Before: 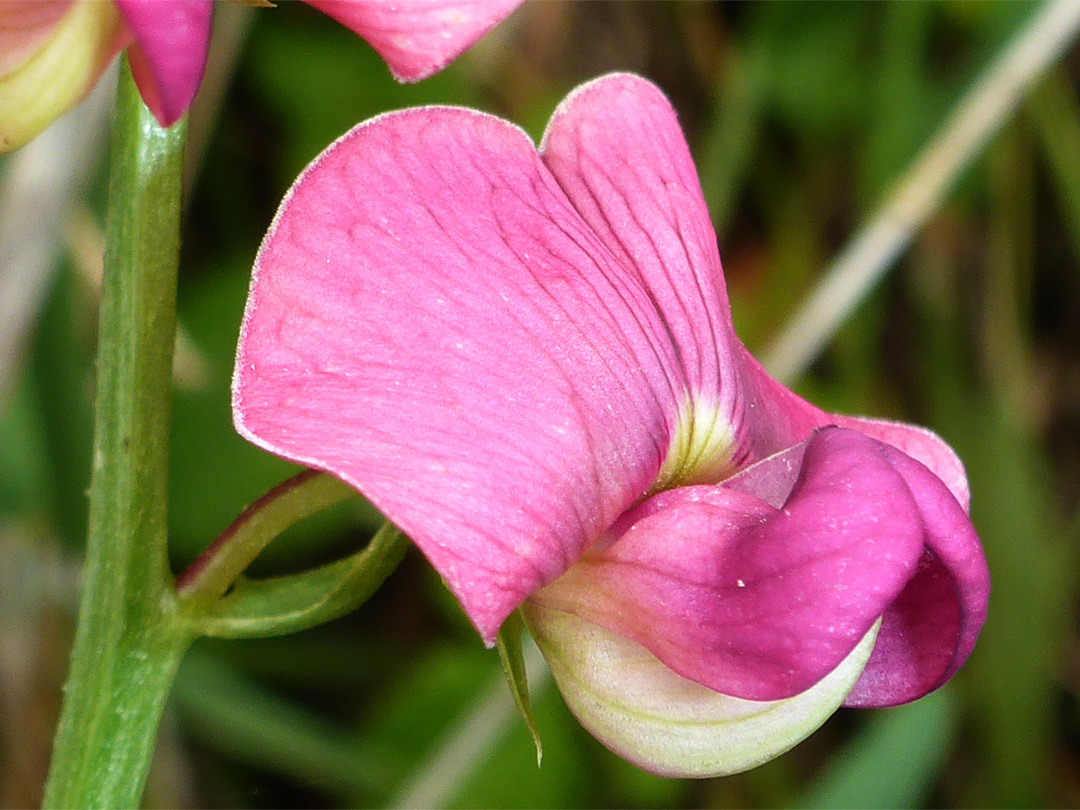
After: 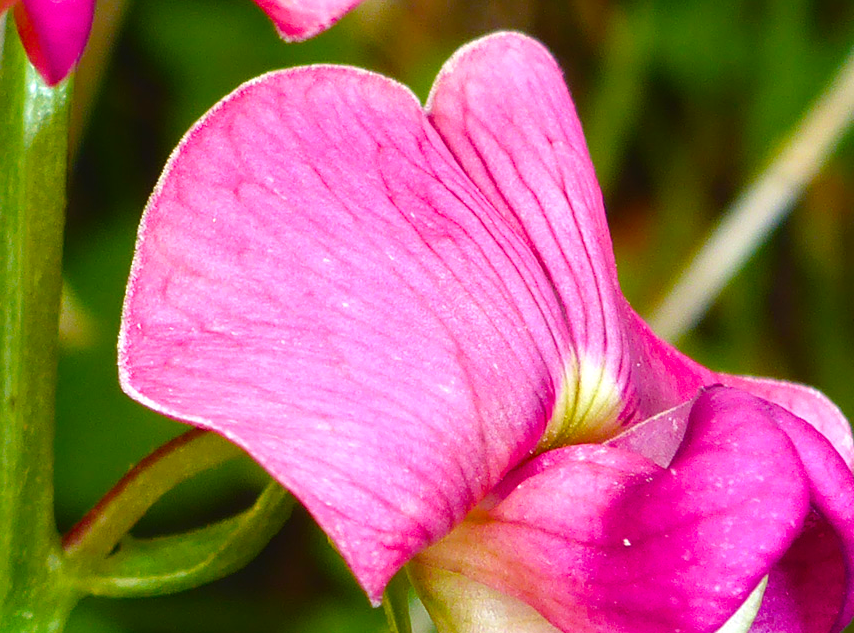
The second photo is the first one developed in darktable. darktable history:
crop and rotate: left 10.563%, top 5.065%, right 10.308%, bottom 16.762%
exposure: black level correction -0.003, exposure 0.039 EV, compensate highlight preservation false
base curve: preserve colors none
color balance rgb: linear chroma grading › global chroma 8.926%, perceptual saturation grading › global saturation 27.405%, perceptual saturation grading › highlights -28.134%, perceptual saturation grading › mid-tones 15.884%, perceptual saturation grading › shadows 33.538%, perceptual brilliance grading › global brilliance 4.076%, global vibrance 9.679%
